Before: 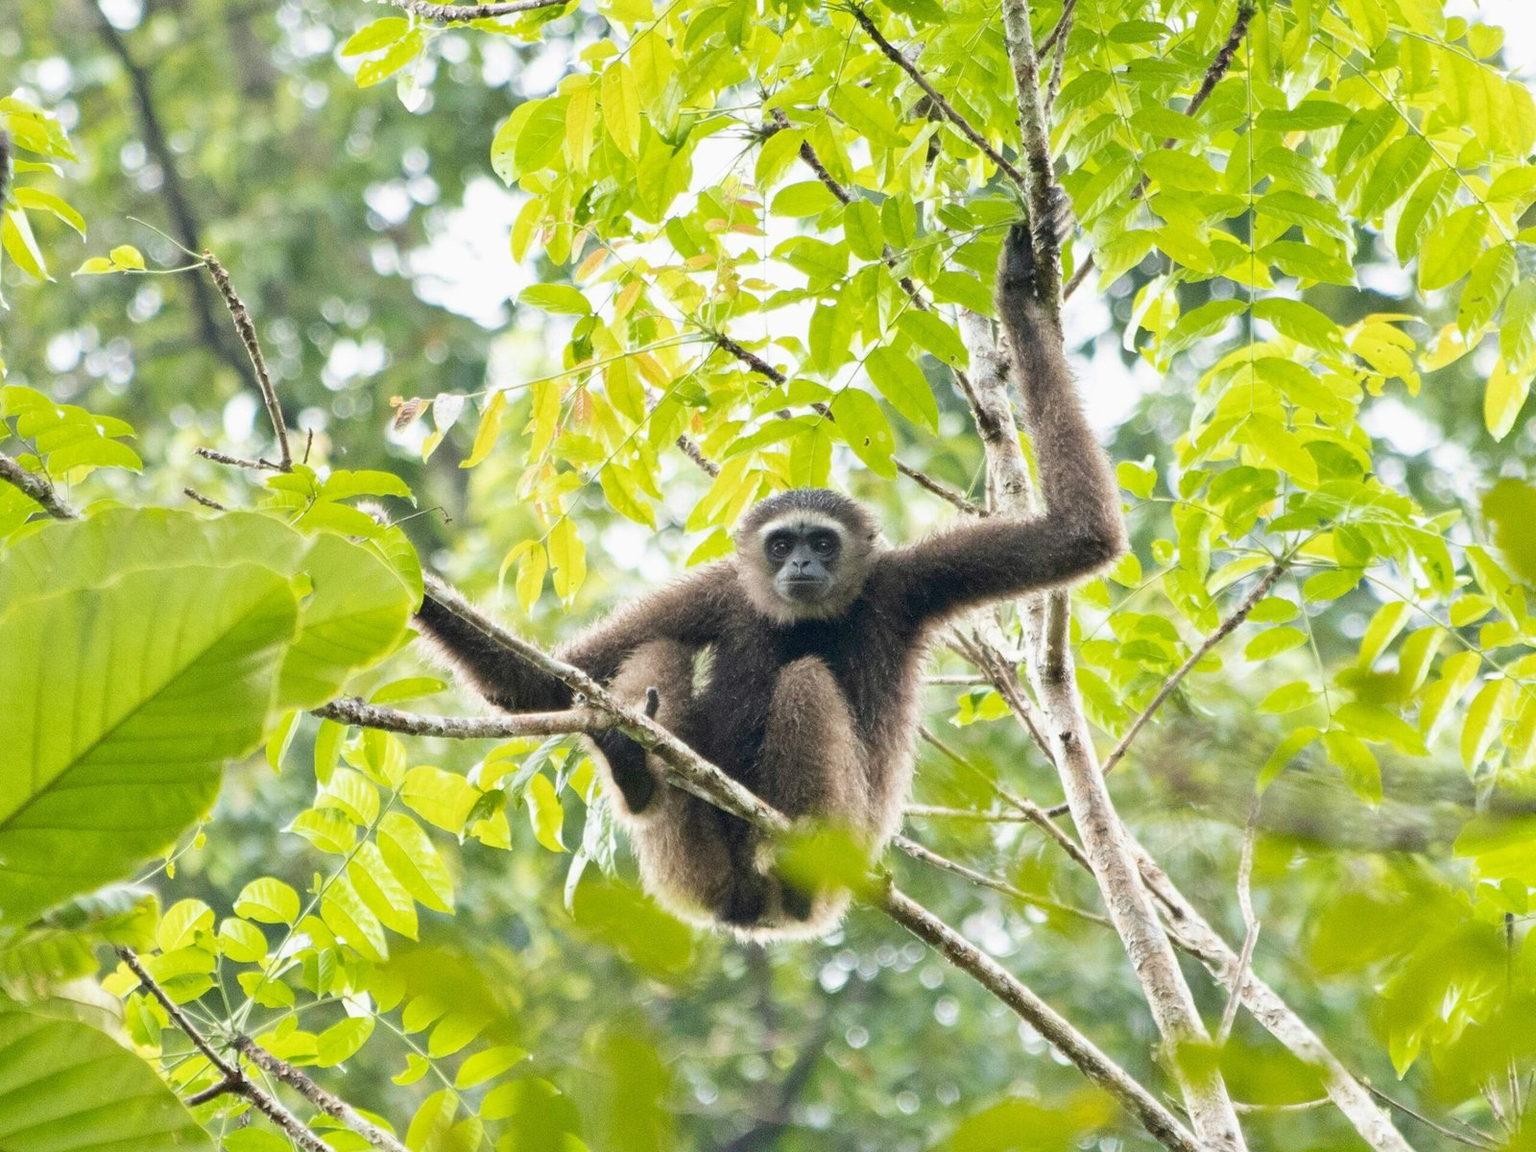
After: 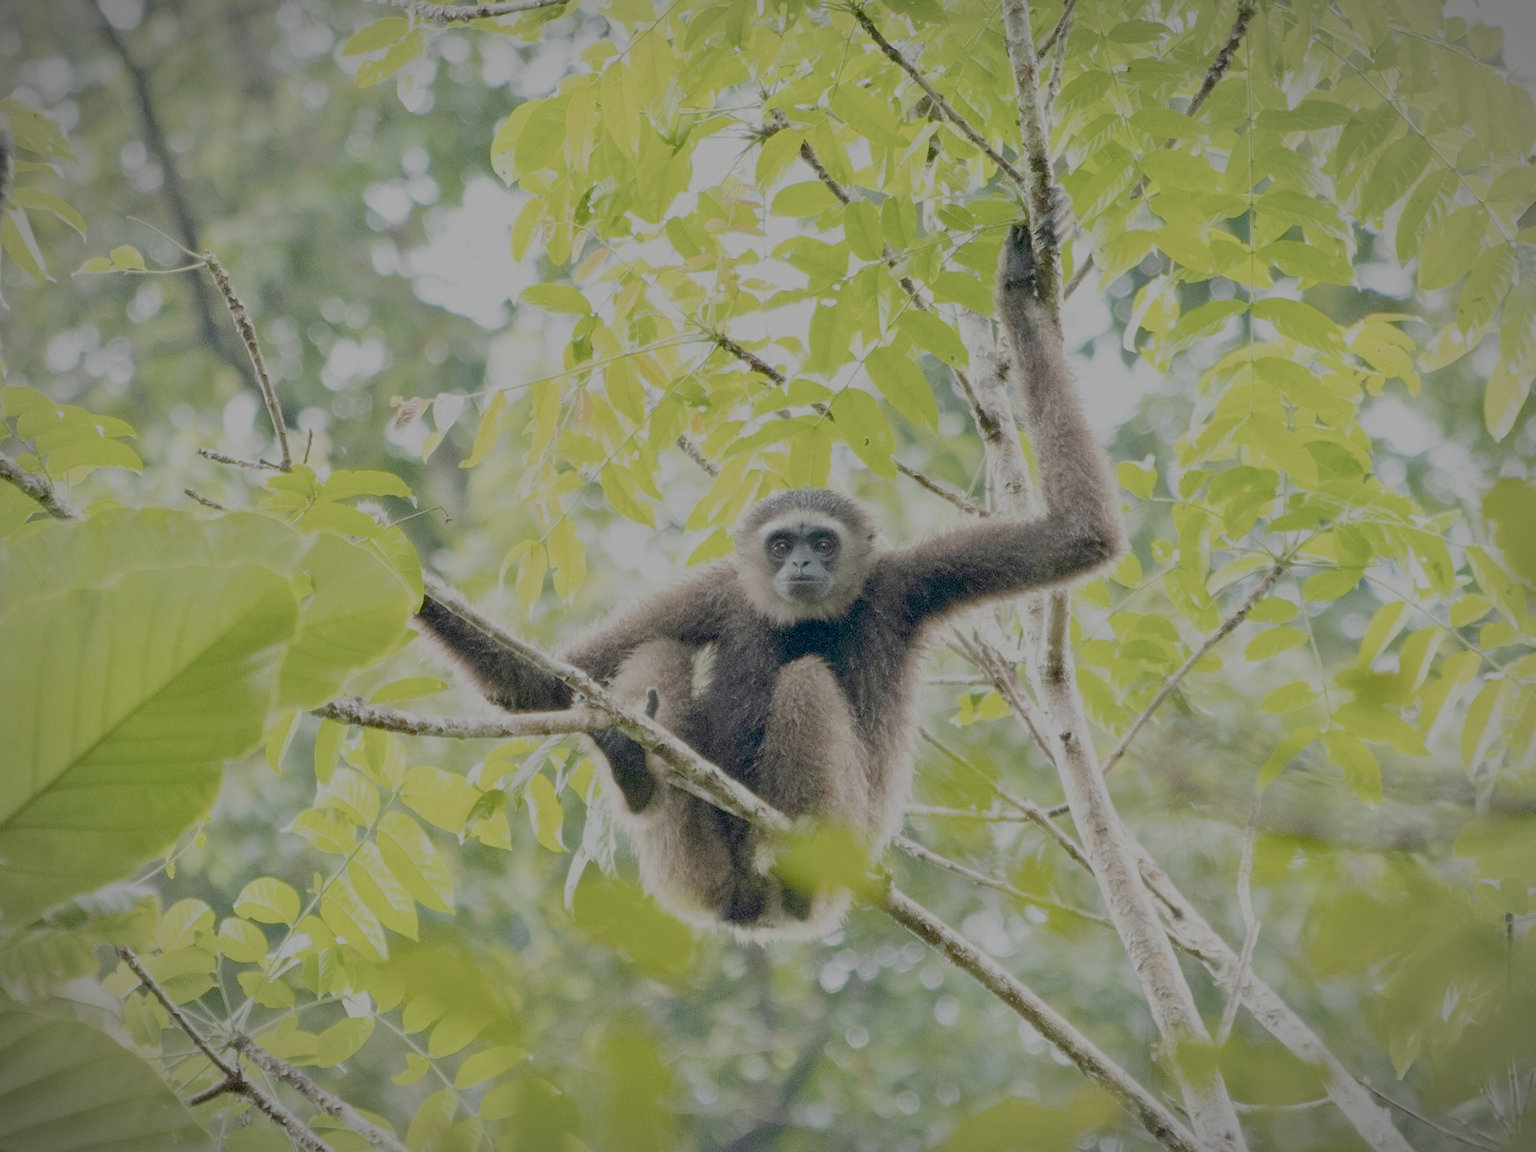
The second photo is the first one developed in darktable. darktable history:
filmic rgb: white relative exposure 8 EV, threshold 3 EV, structure ↔ texture 100%, target black luminance 0%, hardness 2.44, latitude 76.53%, contrast 0.562, shadows ↔ highlights balance 0%, preserve chrominance no, color science v4 (2020), iterations of high-quality reconstruction 10, type of noise poissonian, enable highlight reconstruction true
vignetting: fall-off start 87%, automatic ratio true
